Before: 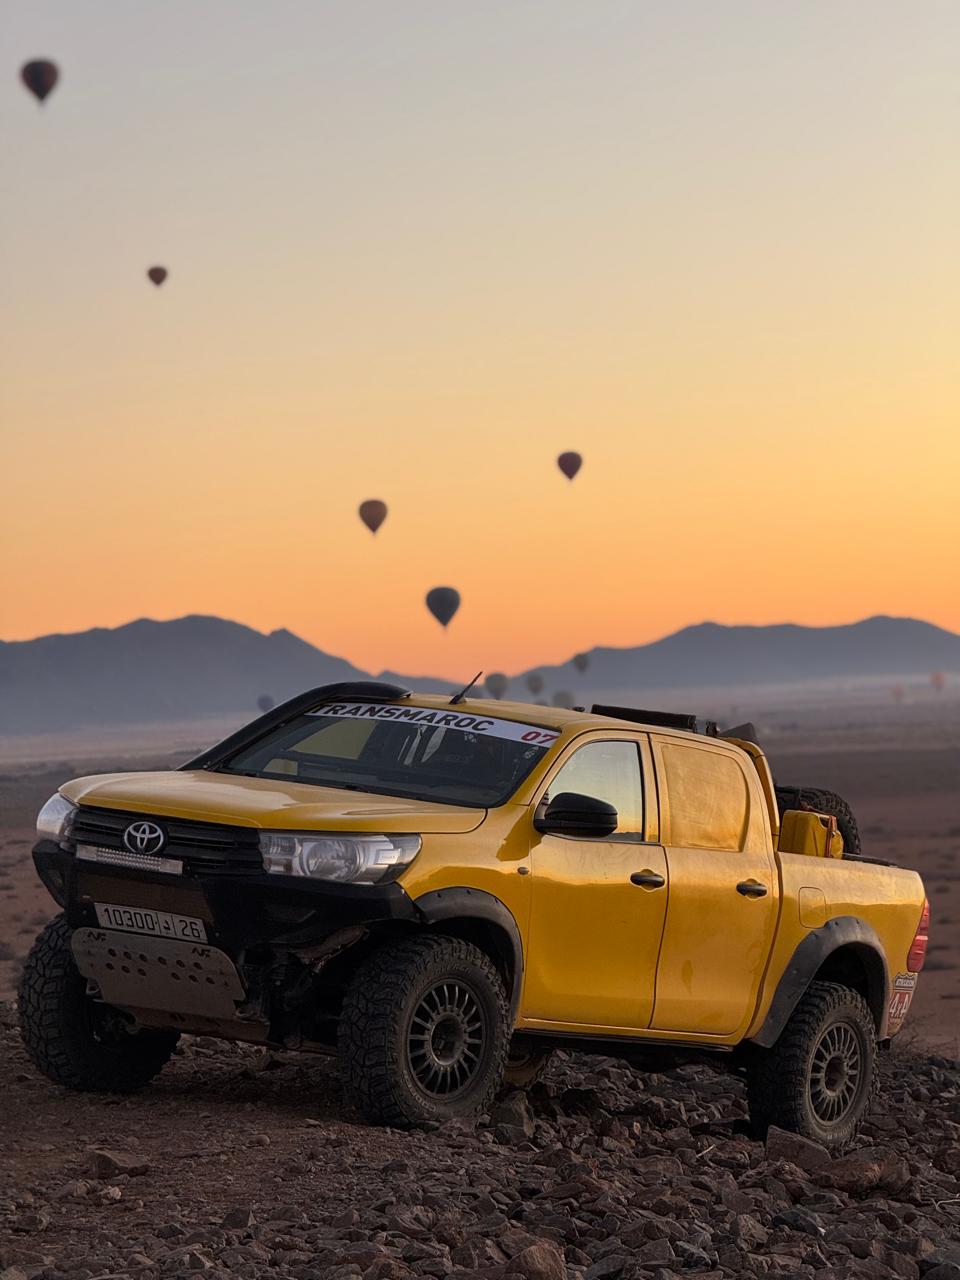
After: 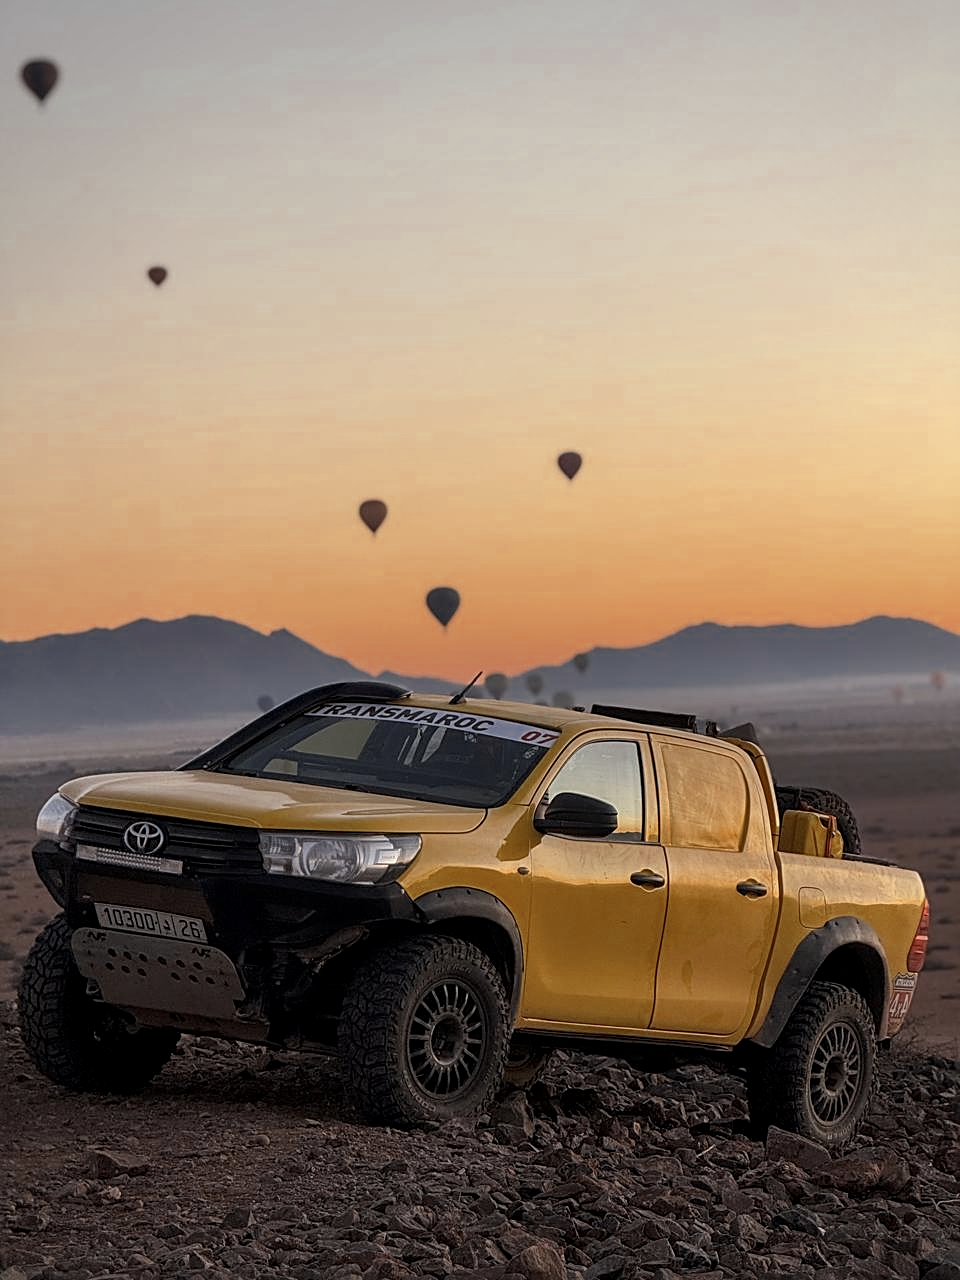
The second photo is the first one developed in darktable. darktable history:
color zones: curves: ch0 [(0, 0.5) (0.125, 0.4) (0.25, 0.5) (0.375, 0.4) (0.5, 0.4) (0.625, 0.35) (0.75, 0.35) (0.875, 0.5)]; ch1 [(0, 0.35) (0.125, 0.45) (0.25, 0.35) (0.375, 0.35) (0.5, 0.35) (0.625, 0.35) (0.75, 0.45) (0.875, 0.35)]; ch2 [(0, 0.6) (0.125, 0.5) (0.25, 0.5) (0.375, 0.6) (0.5, 0.6) (0.625, 0.5) (0.75, 0.5) (0.875, 0.5)]
local contrast: on, module defaults
sharpen: amount 0.496
vignetting: fall-off radius 61.19%, brightness -0.31, saturation -0.059
